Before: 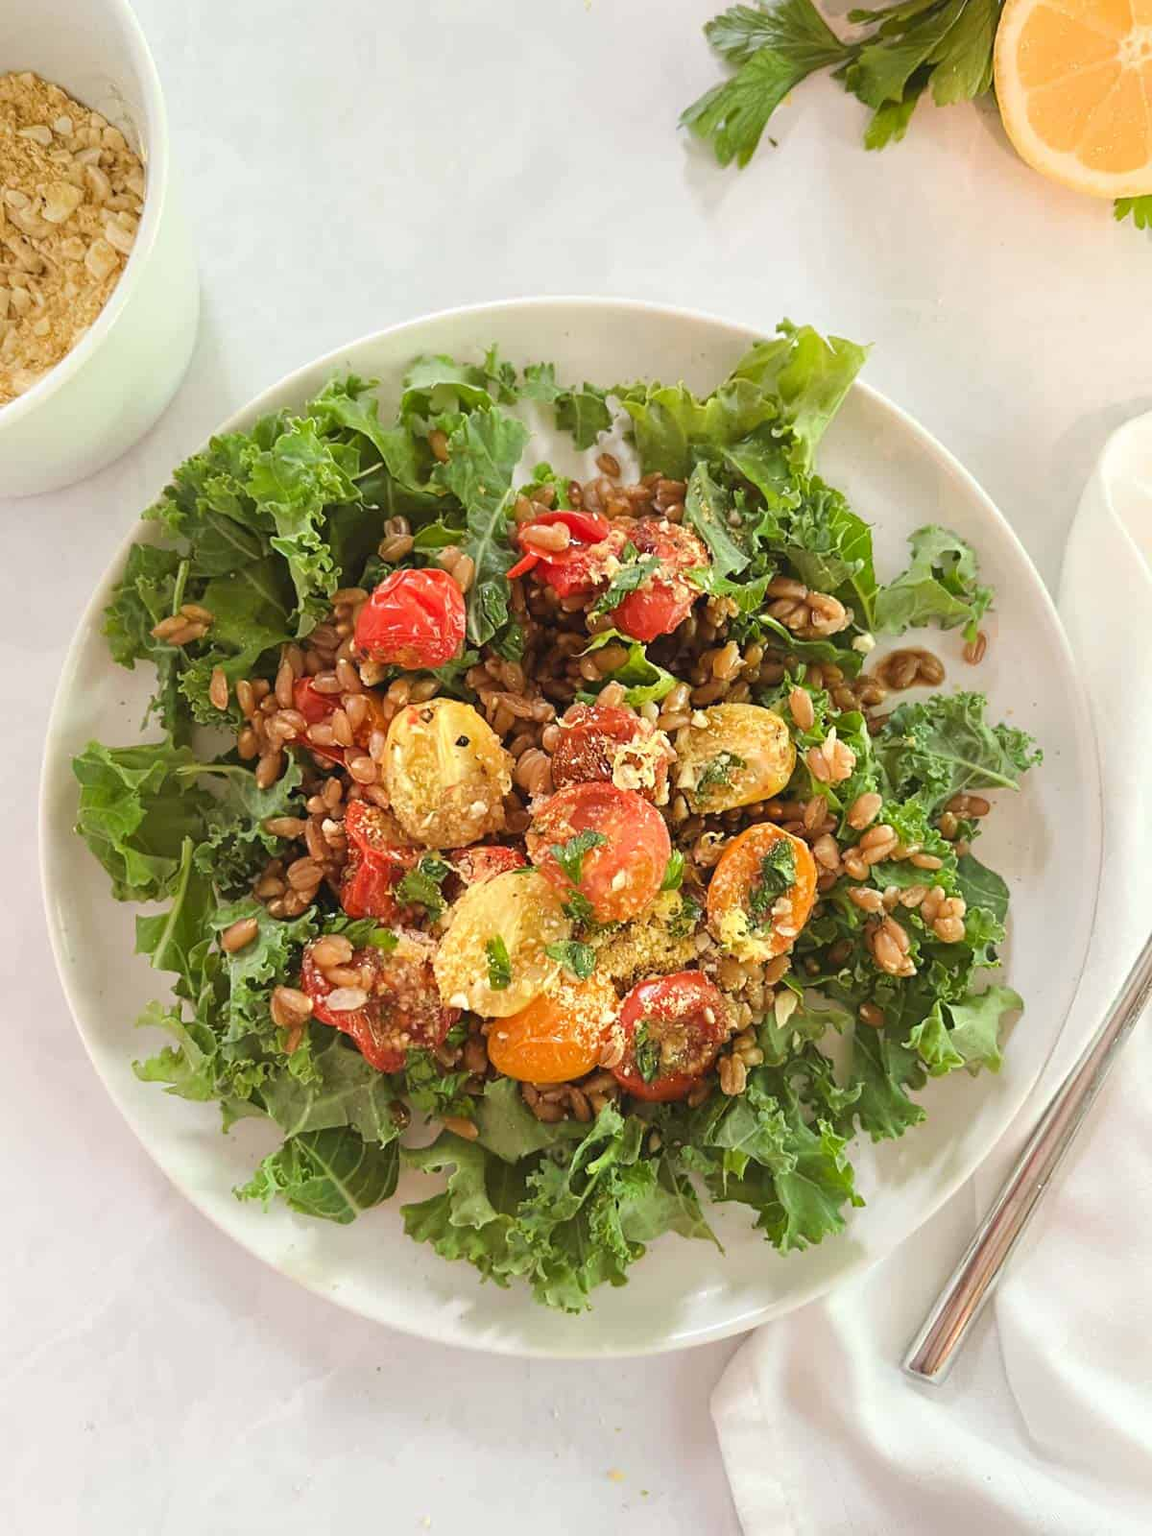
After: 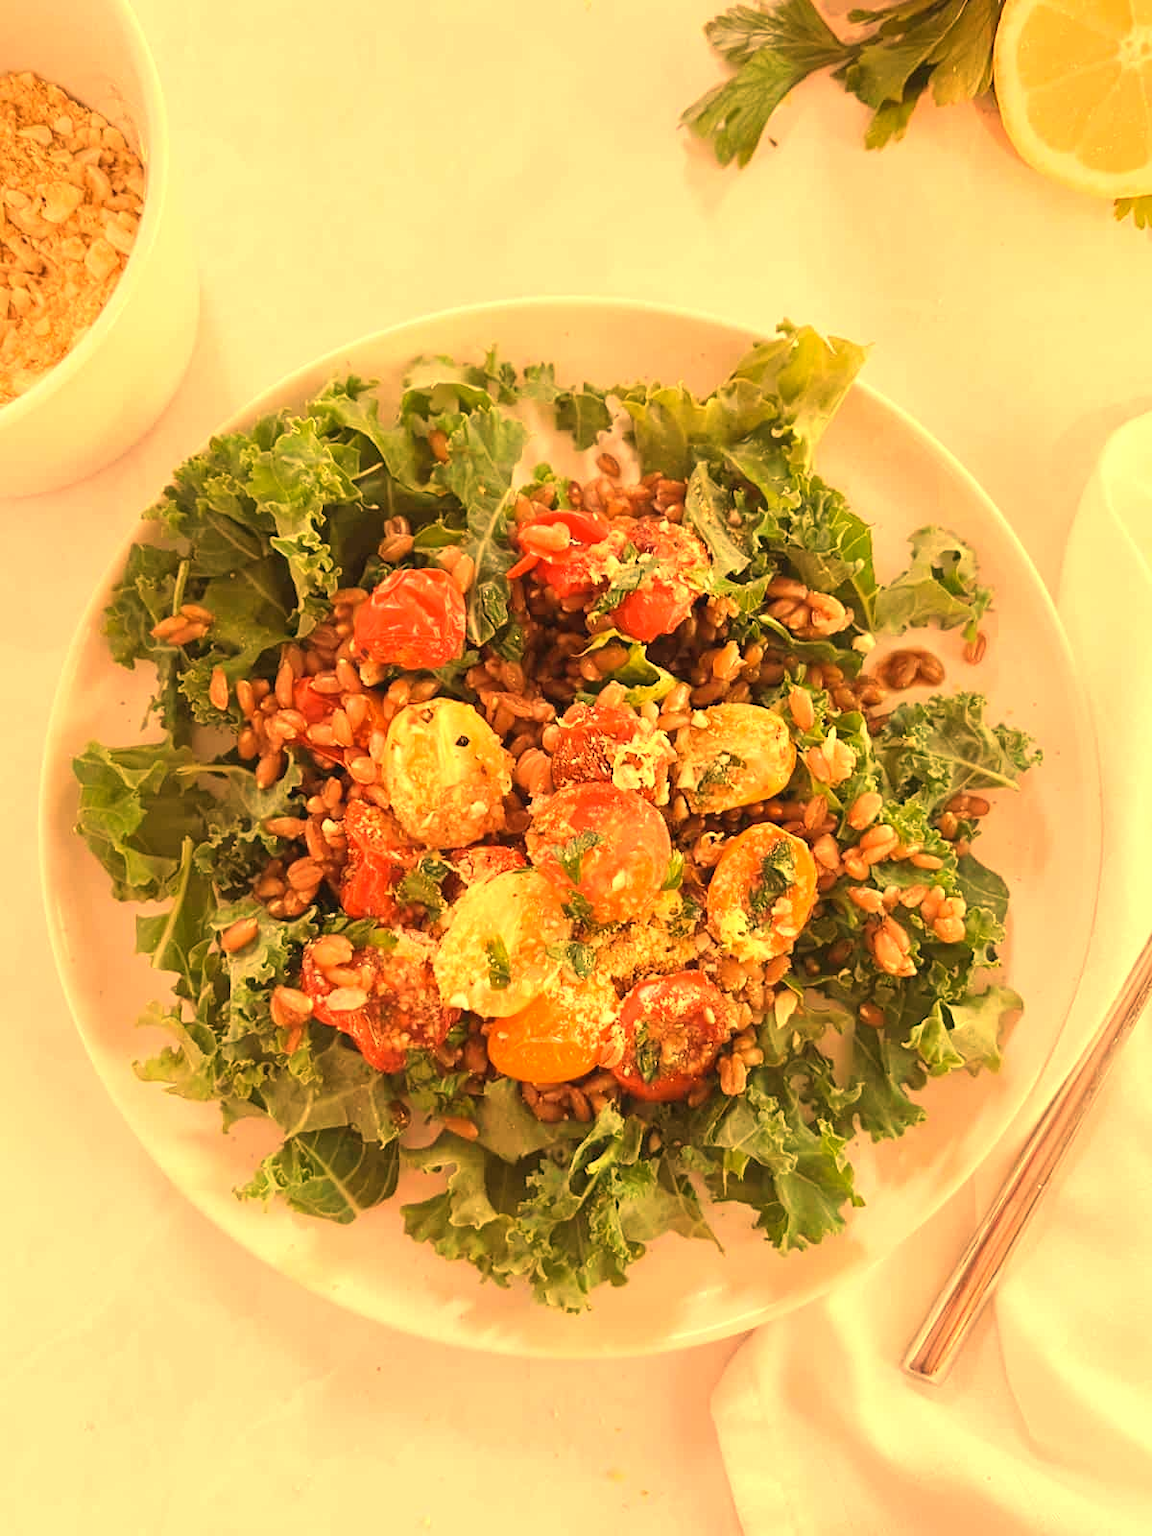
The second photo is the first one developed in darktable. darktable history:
white balance: red 1.467, blue 0.684
color correction: highlights a* -4.73, highlights b* 5.06, saturation 0.97
